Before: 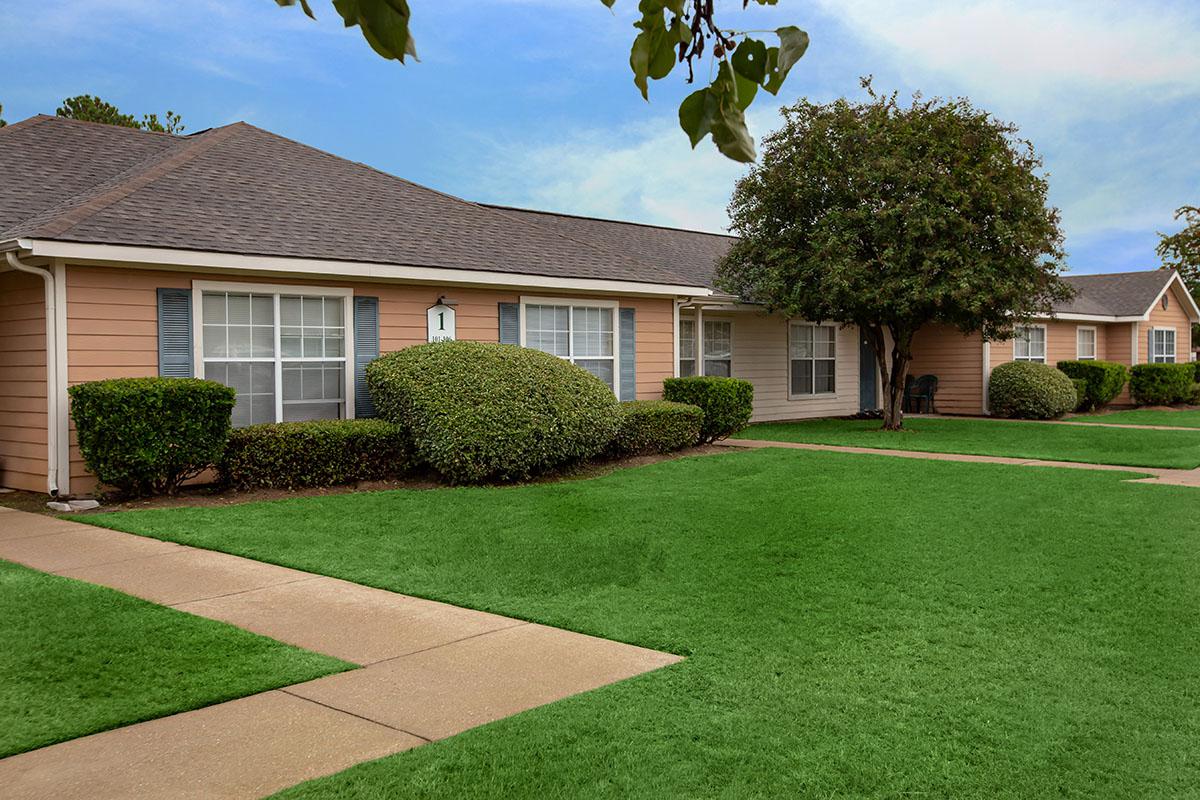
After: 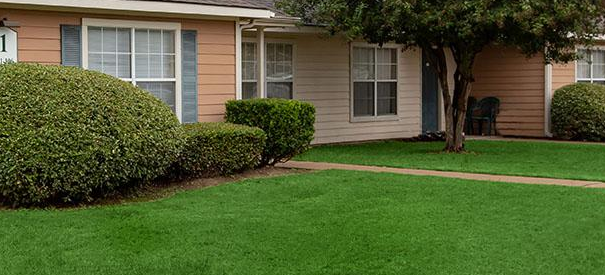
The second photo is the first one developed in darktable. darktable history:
crop: left 36.573%, top 34.855%, right 12.958%, bottom 30.703%
